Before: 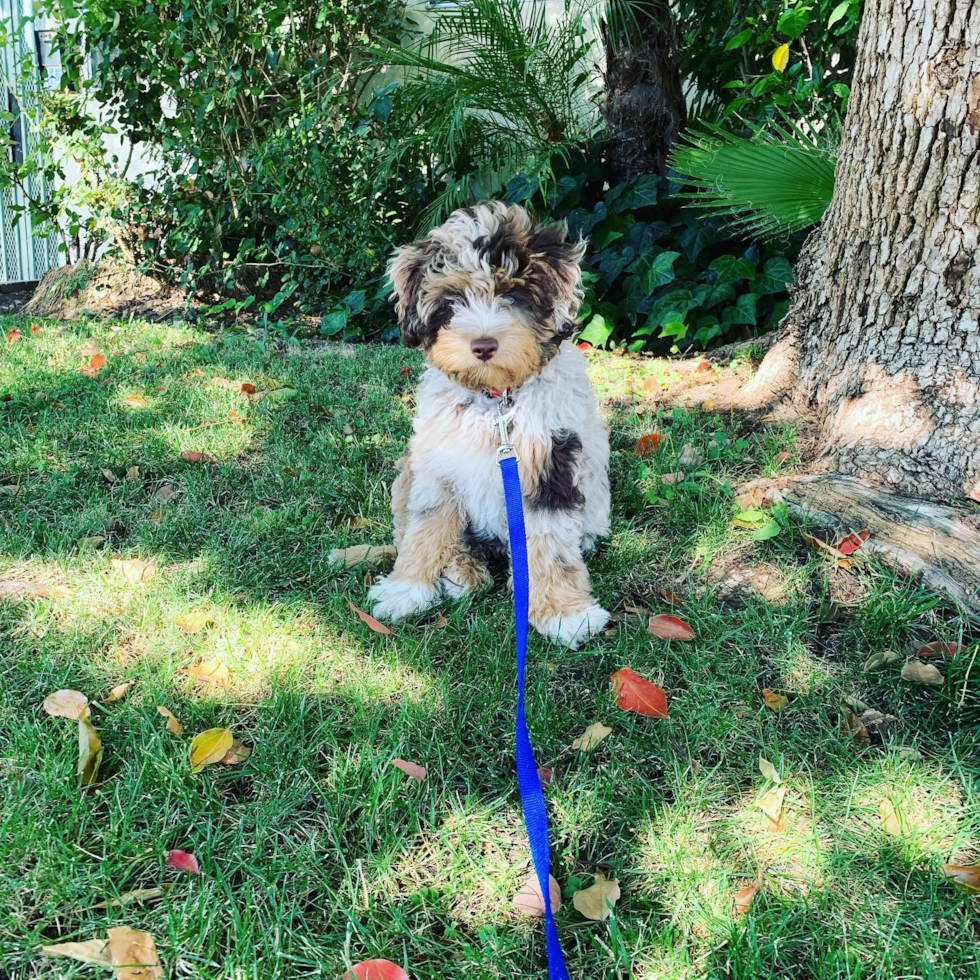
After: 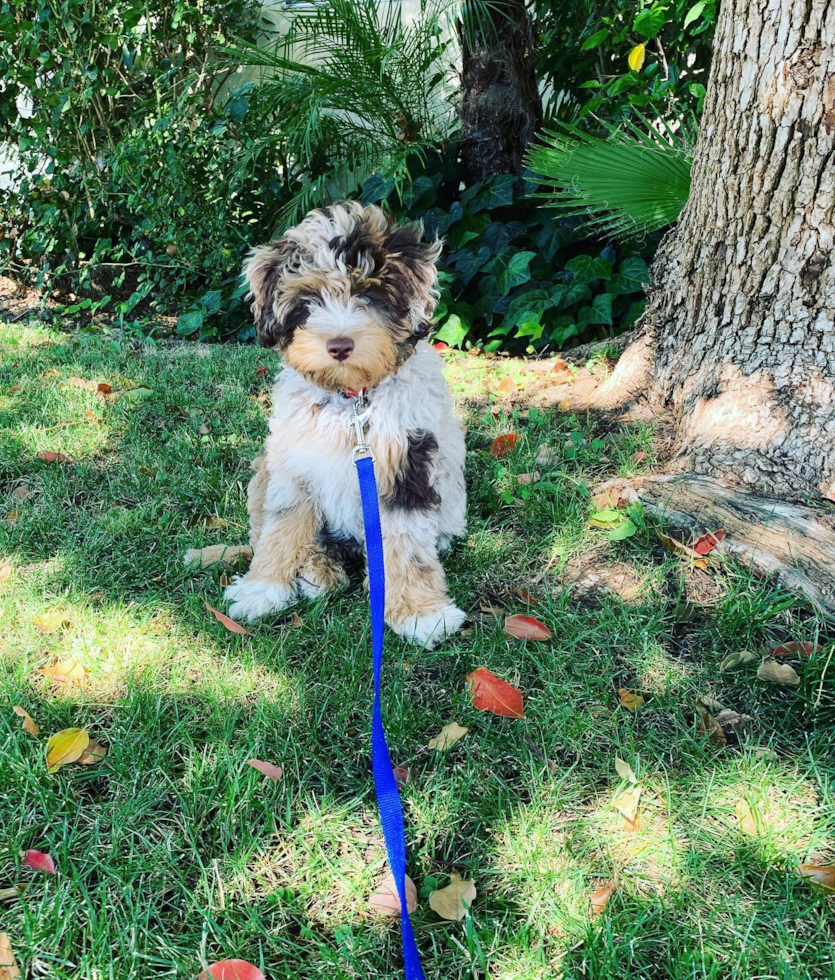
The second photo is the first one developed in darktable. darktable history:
crop and rotate: left 14.786%
